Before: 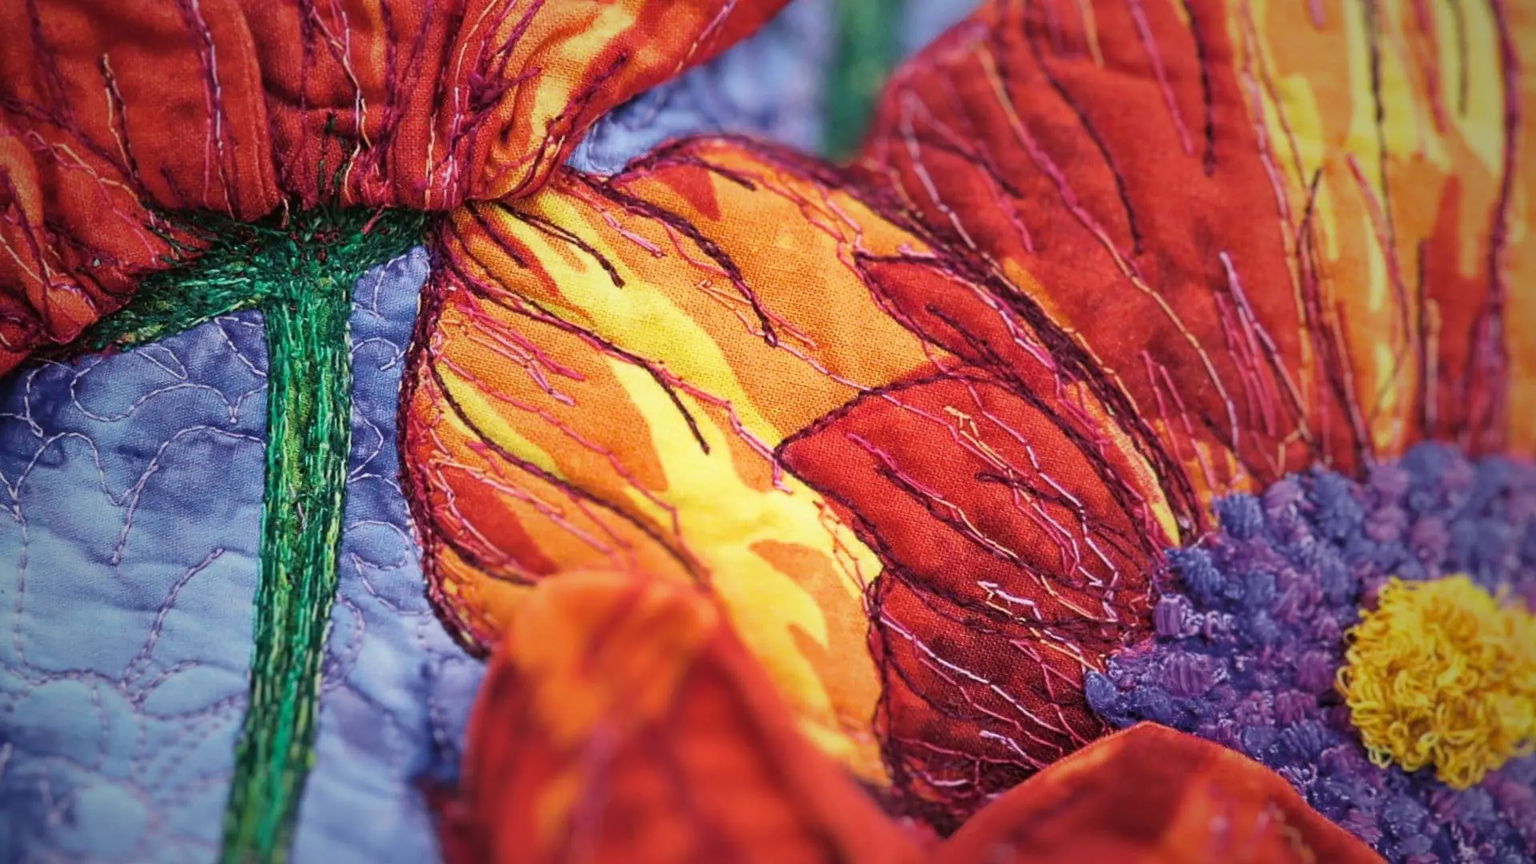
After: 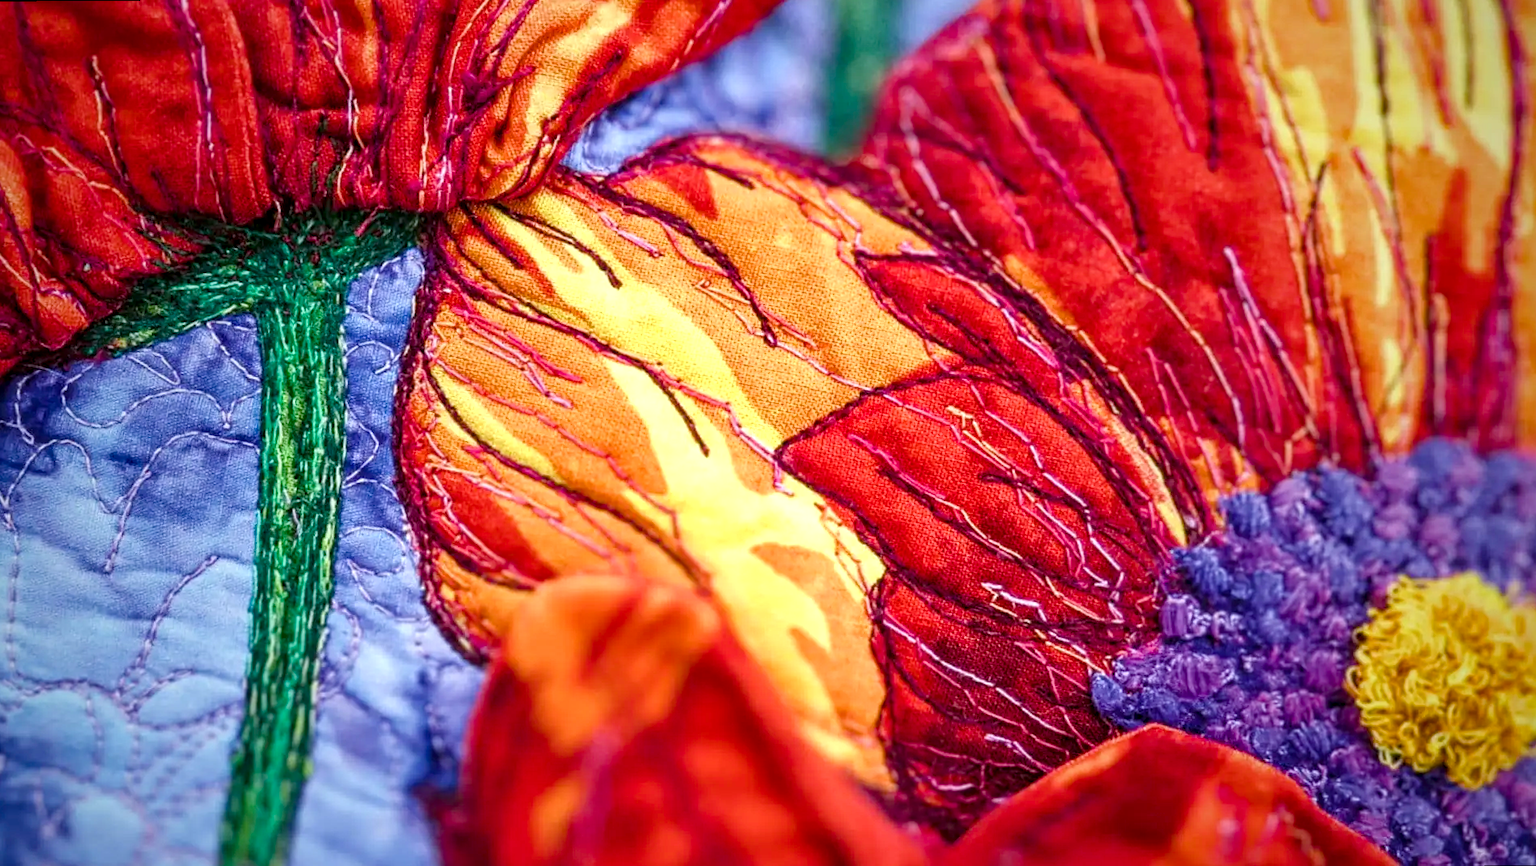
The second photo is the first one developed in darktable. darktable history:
local contrast: on, module defaults
white balance: red 0.983, blue 1.036
rotate and perspective: rotation -0.45°, automatic cropping original format, crop left 0.008, crop right 0.992, crop top 0.012, crop bottom 0.988
color balance rgb: perceptual saturation grading › global saturation 25%, perceptual saturation grading › highlights -50%, perceptual saturation grading › shadows 30%, perceptual brilliance grading › global brilliance 12%, global vibrance 20%
